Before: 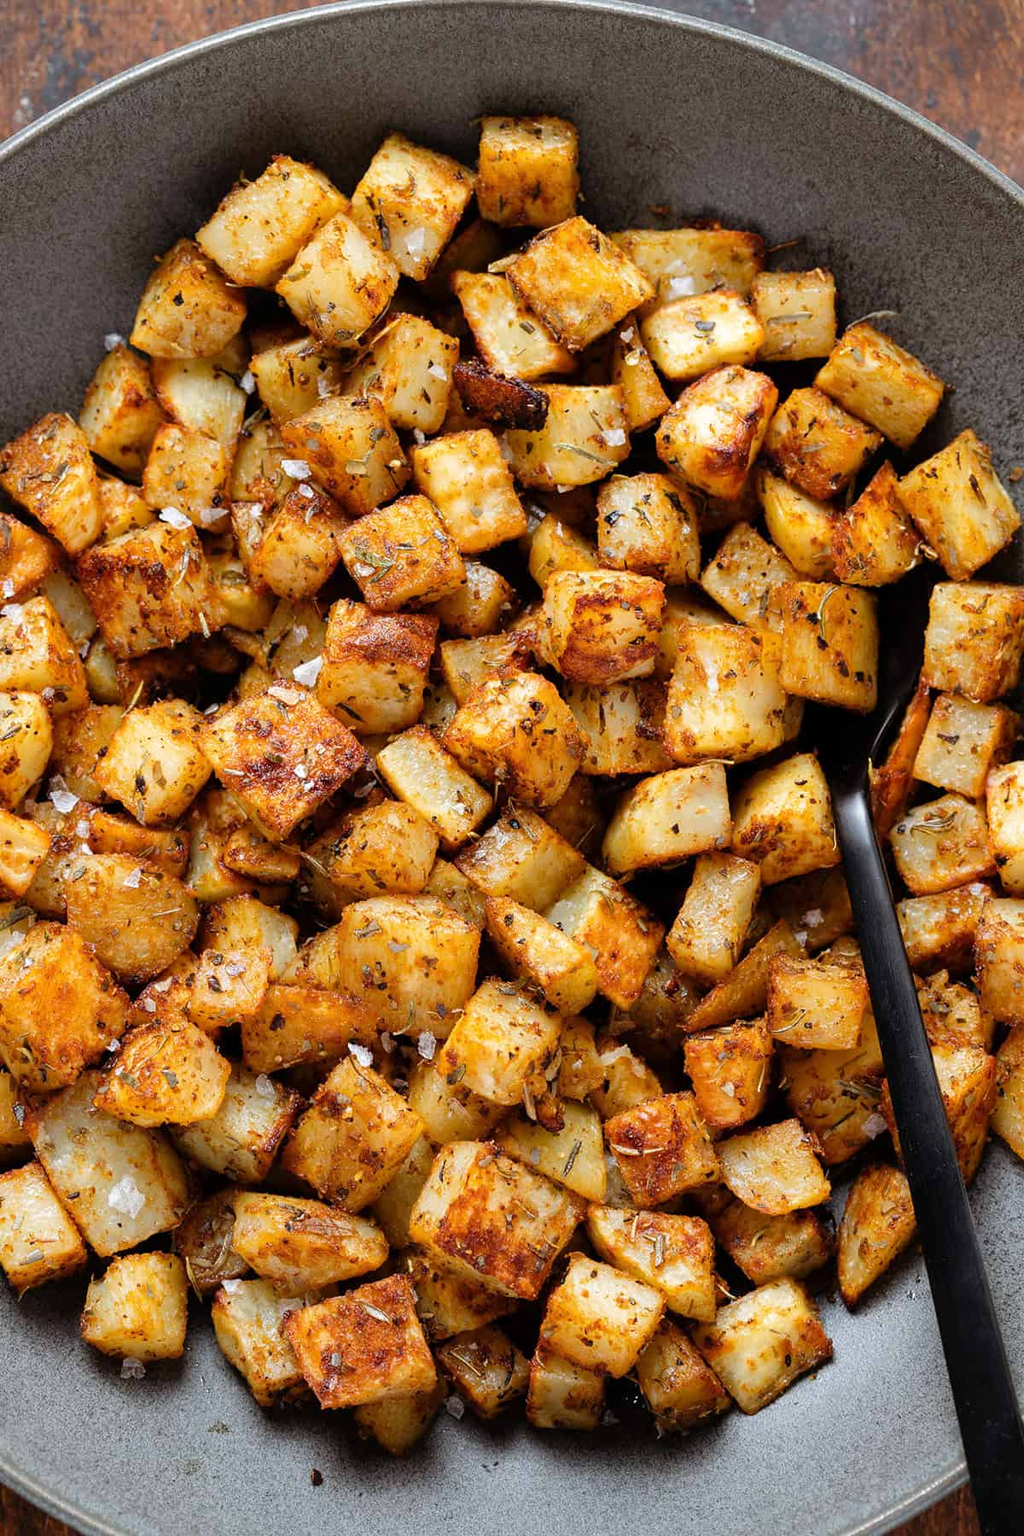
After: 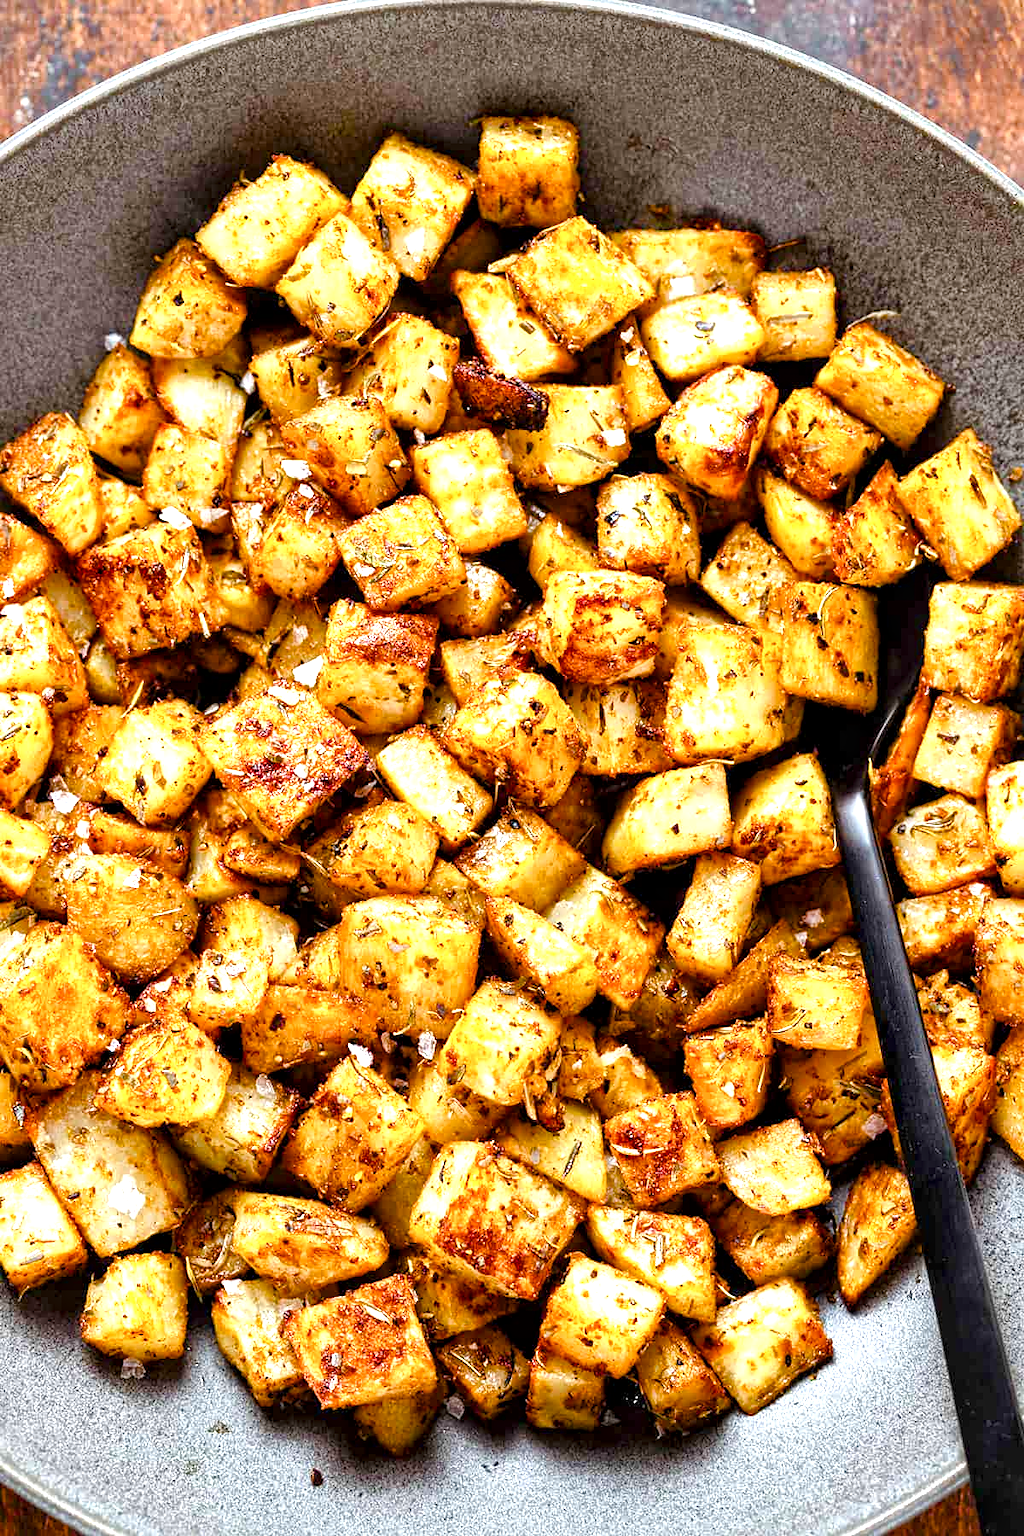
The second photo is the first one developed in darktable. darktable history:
tone equalizer: on, module defaults
contrast equalizer: octaves 7, y [[0.502, 0.505, 0.512, 0.529, 0.564, 0.588], [0.5 ×6], [0.502, 0.505, 0.512, 0.529, 0.564, 0.588], [0, 0.001, 0.001, 0.004, 0.008, 0.011], [0, 0.001, 0.001, 0.004, 0.008, 0.011]]
exposure: exposure 1 EV, compensate highlight preservation false
local contrast: mode bilateral grid, contrast 19, coarseness 20, detail 150%, midtone range 0.2
color balance rgb: linear chroma grading › global chroma 15.376%, perceptual saturation grading › global saturation 0.891%, perceptual saturation grading › highlights -17.263%, perceptual saturation grading › mid-tones 32.726%, perceptual saturation grading › shadows 50.438%, global vibrance 14.248%
